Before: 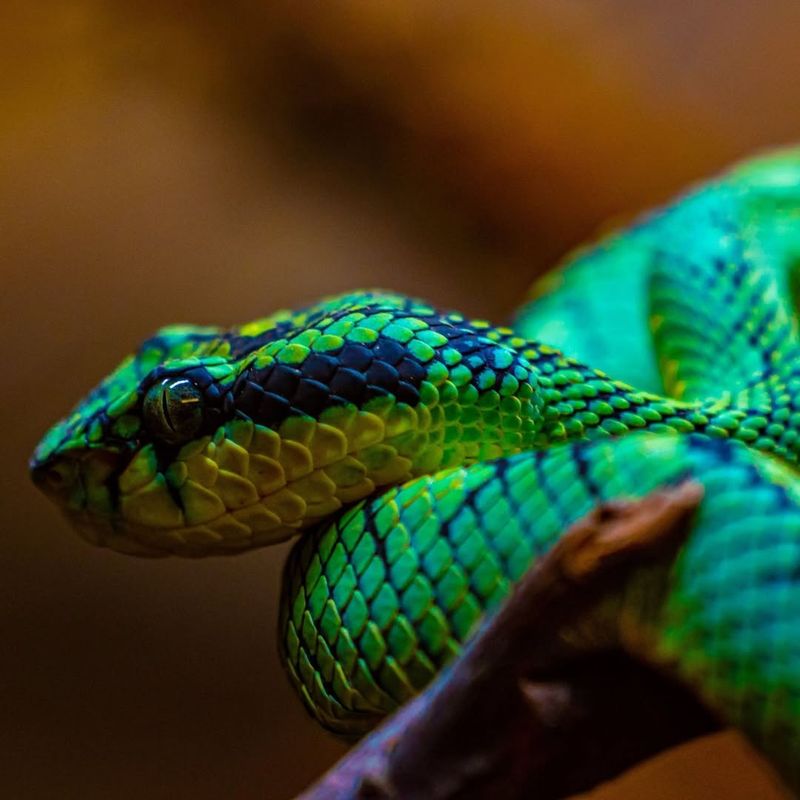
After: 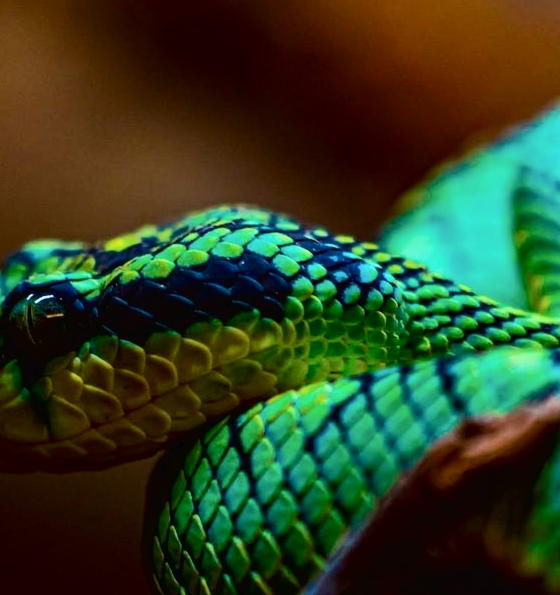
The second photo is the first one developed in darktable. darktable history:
tone curve: curves: ch0 [(0, 0) (0.003, 0.016) (0.011, 0.016) (0.025, 0.016) (0.044, 0.016) (0.069, 0.016) (0.1, 0.026) (0.136, 0.047) (0.177, 0.088) (0.224, 0.14) (0.277, 0.2) (0.335, 0.276) (0.399, 0.37) (0.468, 0.47) (0.543, 0.583) (0.623, 0.698) (0.709, 0.779) (0.801, 0.858) (0.898, 0.929) (1, 1)], color space Lab, independent channels, preserve colors none
crop and rotate: left 16.942%, top 10.848%, right 12.993%, bottom 14.685%
